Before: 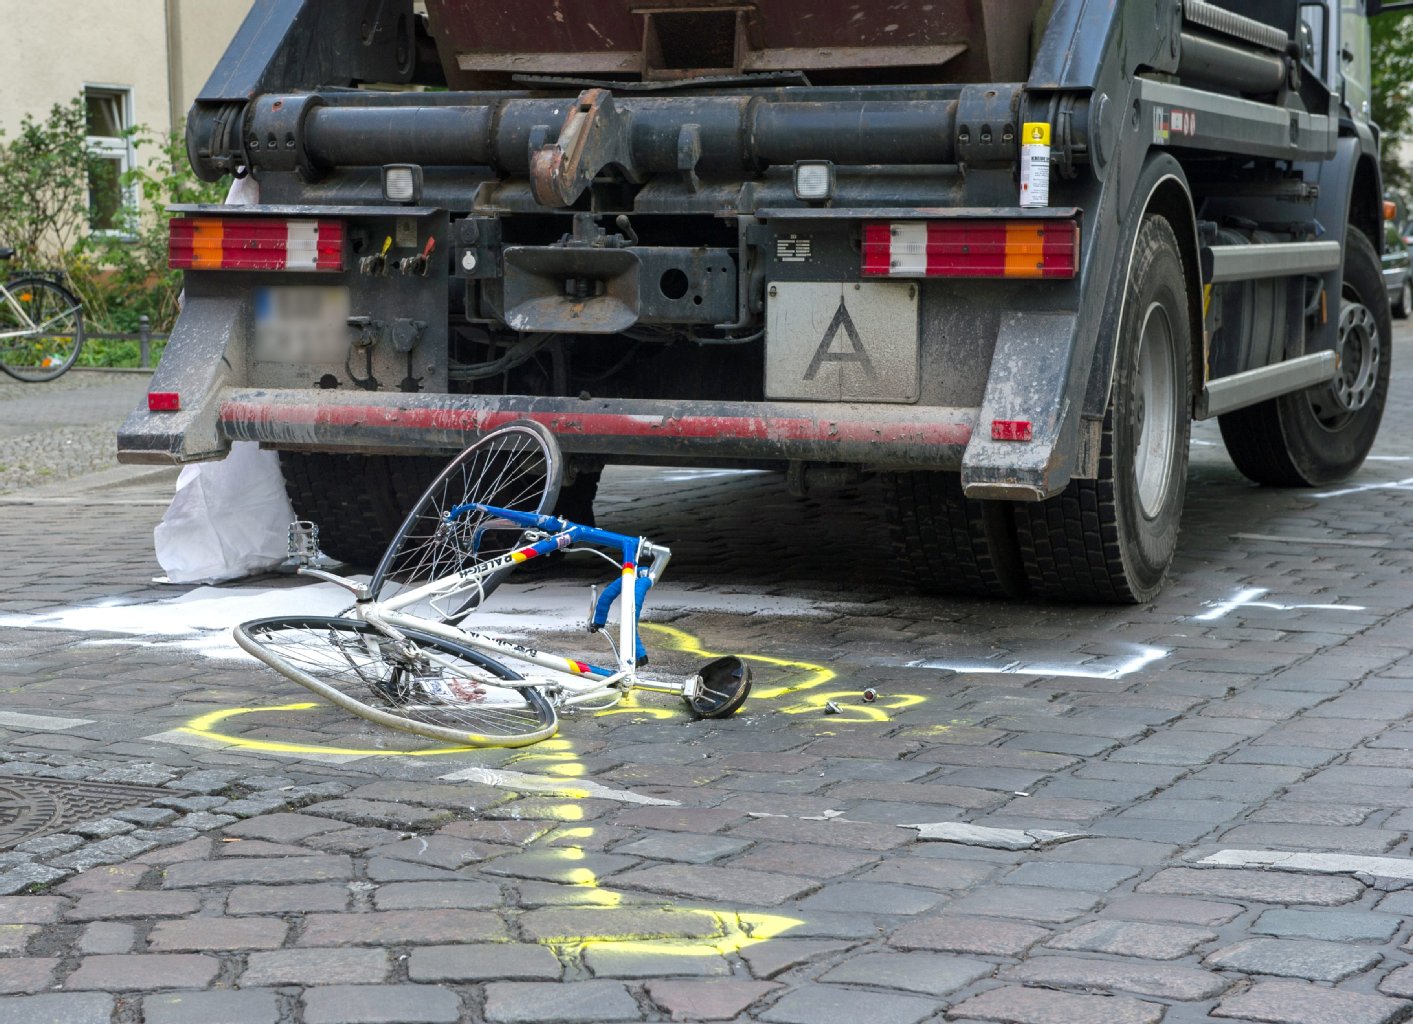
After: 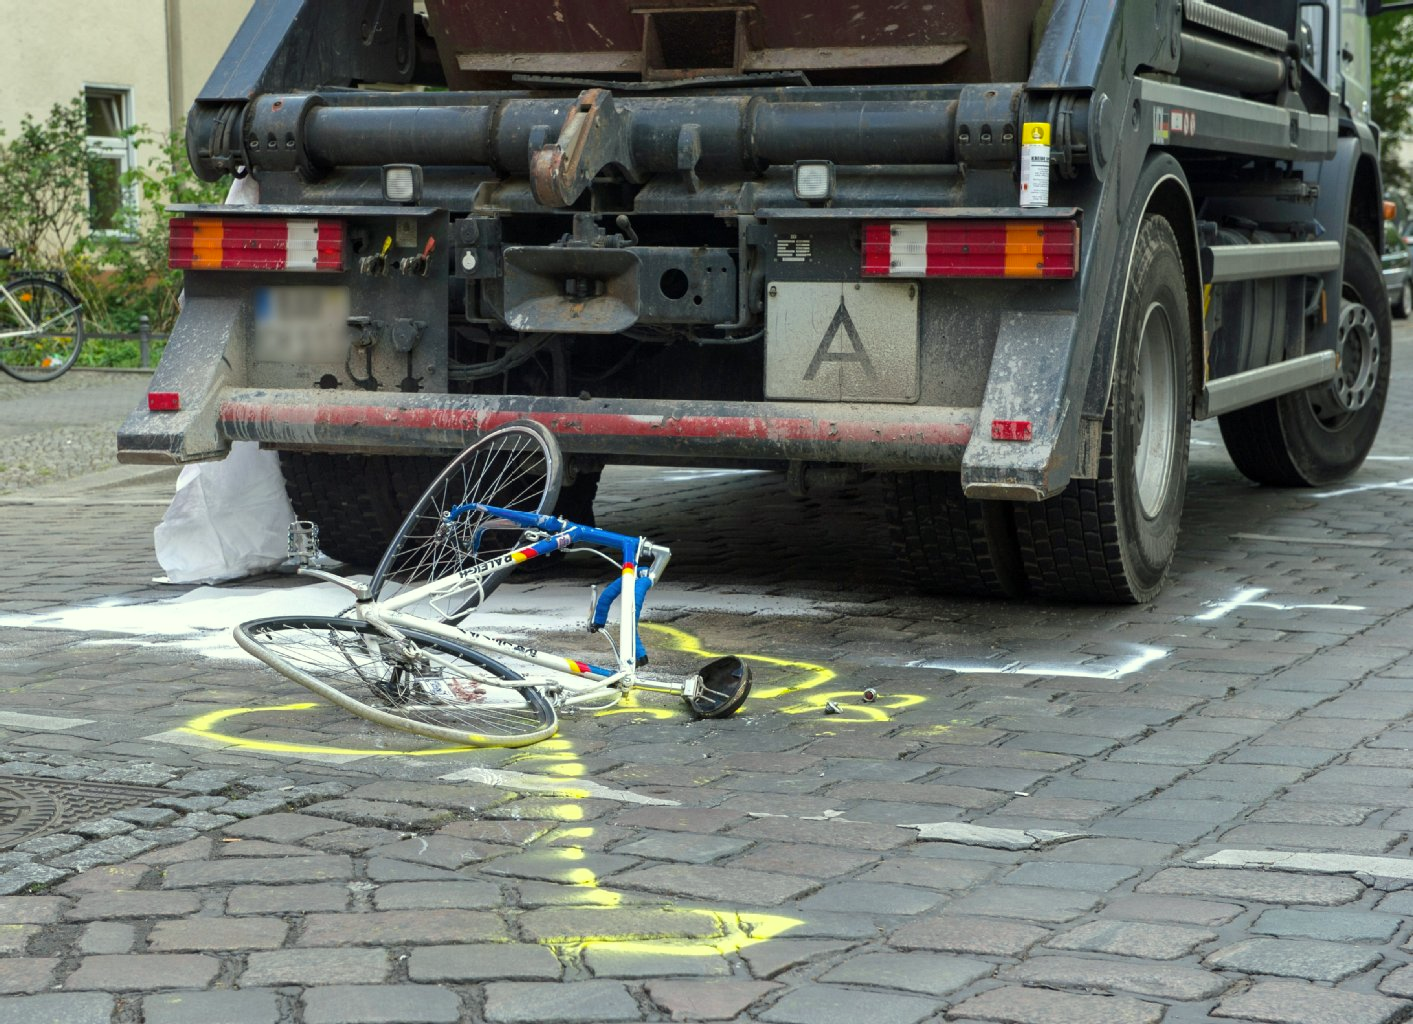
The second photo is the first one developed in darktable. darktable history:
color correction: highlights a* -4.49, highlights b* 6.79
